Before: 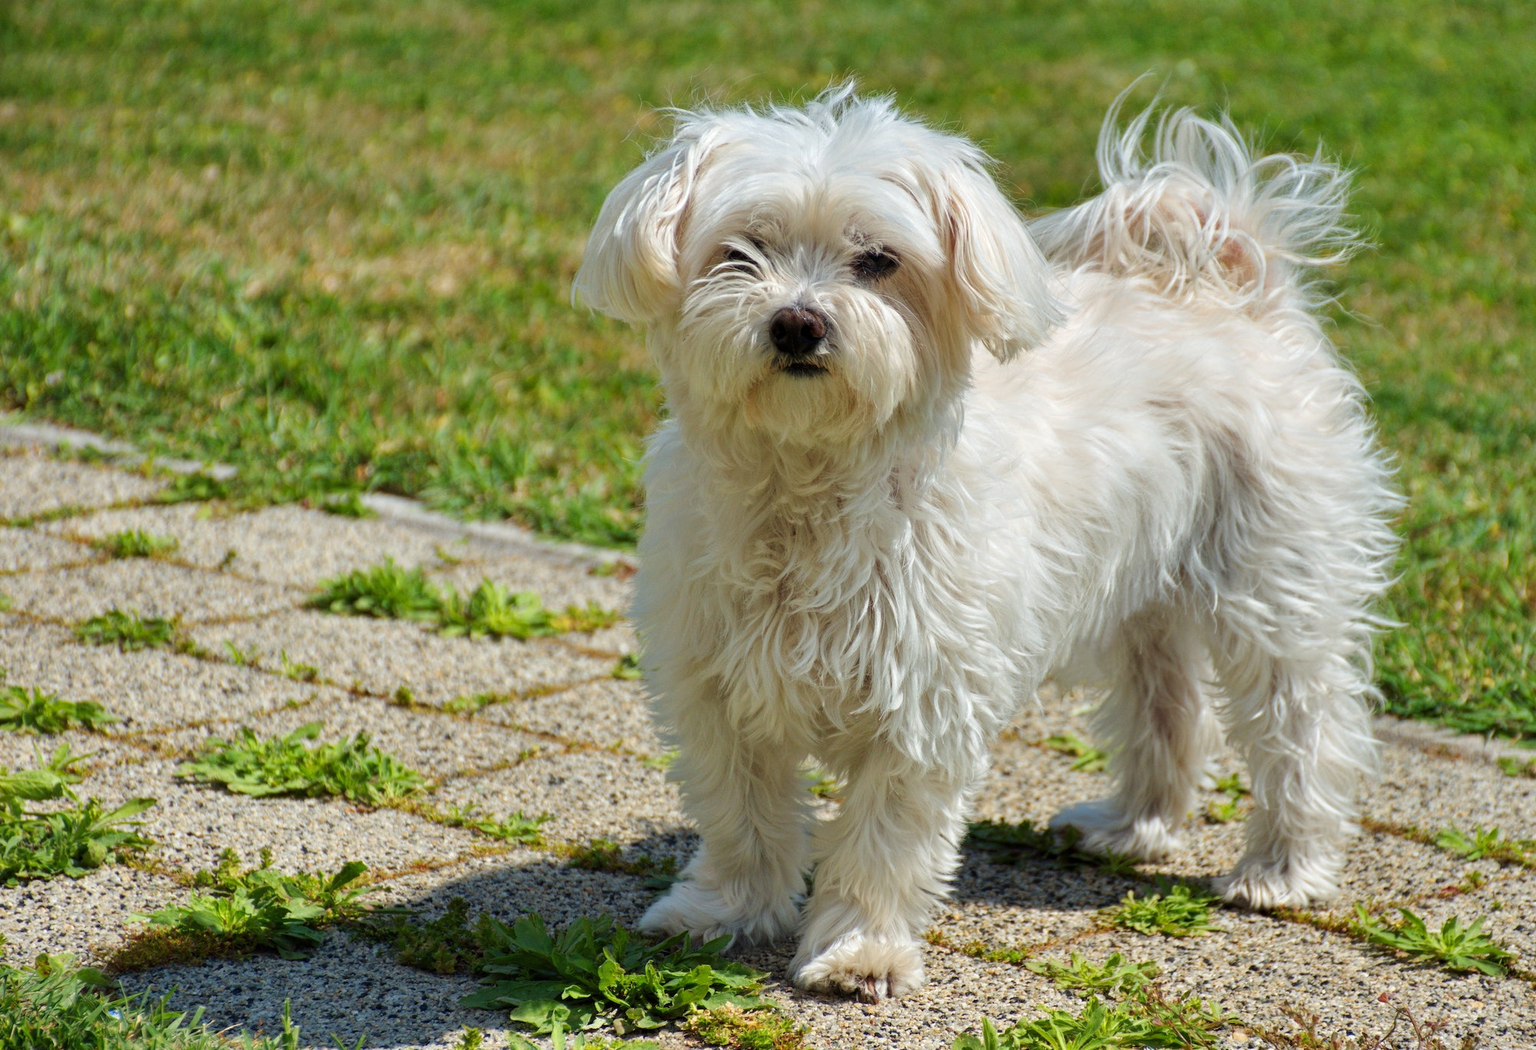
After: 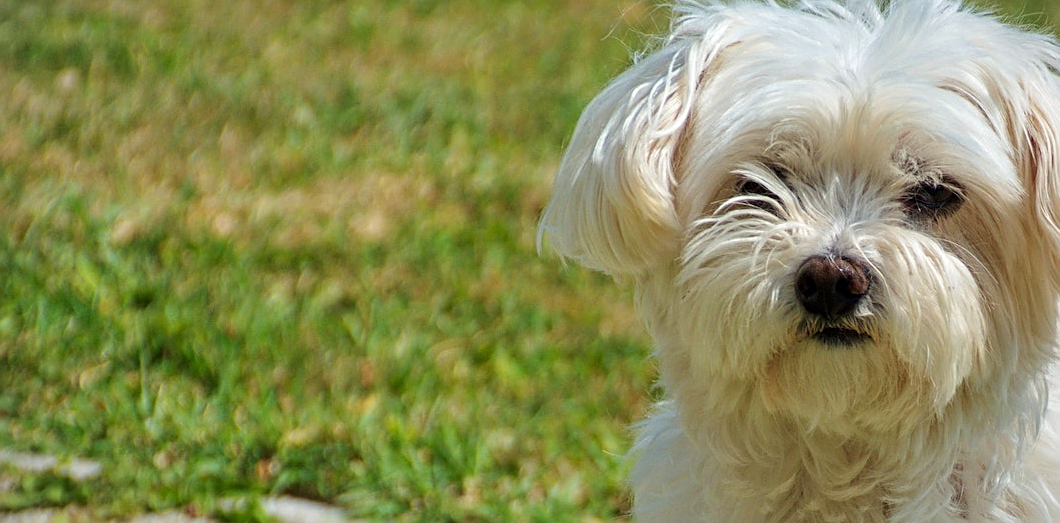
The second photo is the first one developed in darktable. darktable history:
vignetting: fall-off start 84.52%, fall-off radius 80.84%, width/height ratio 1.227, dithering 16-bit output
crop: left 10.376%, top 10.62%, right 36.602%, bottom 51.087%
velvia: strength 15%
sharpen: on, module defaults
